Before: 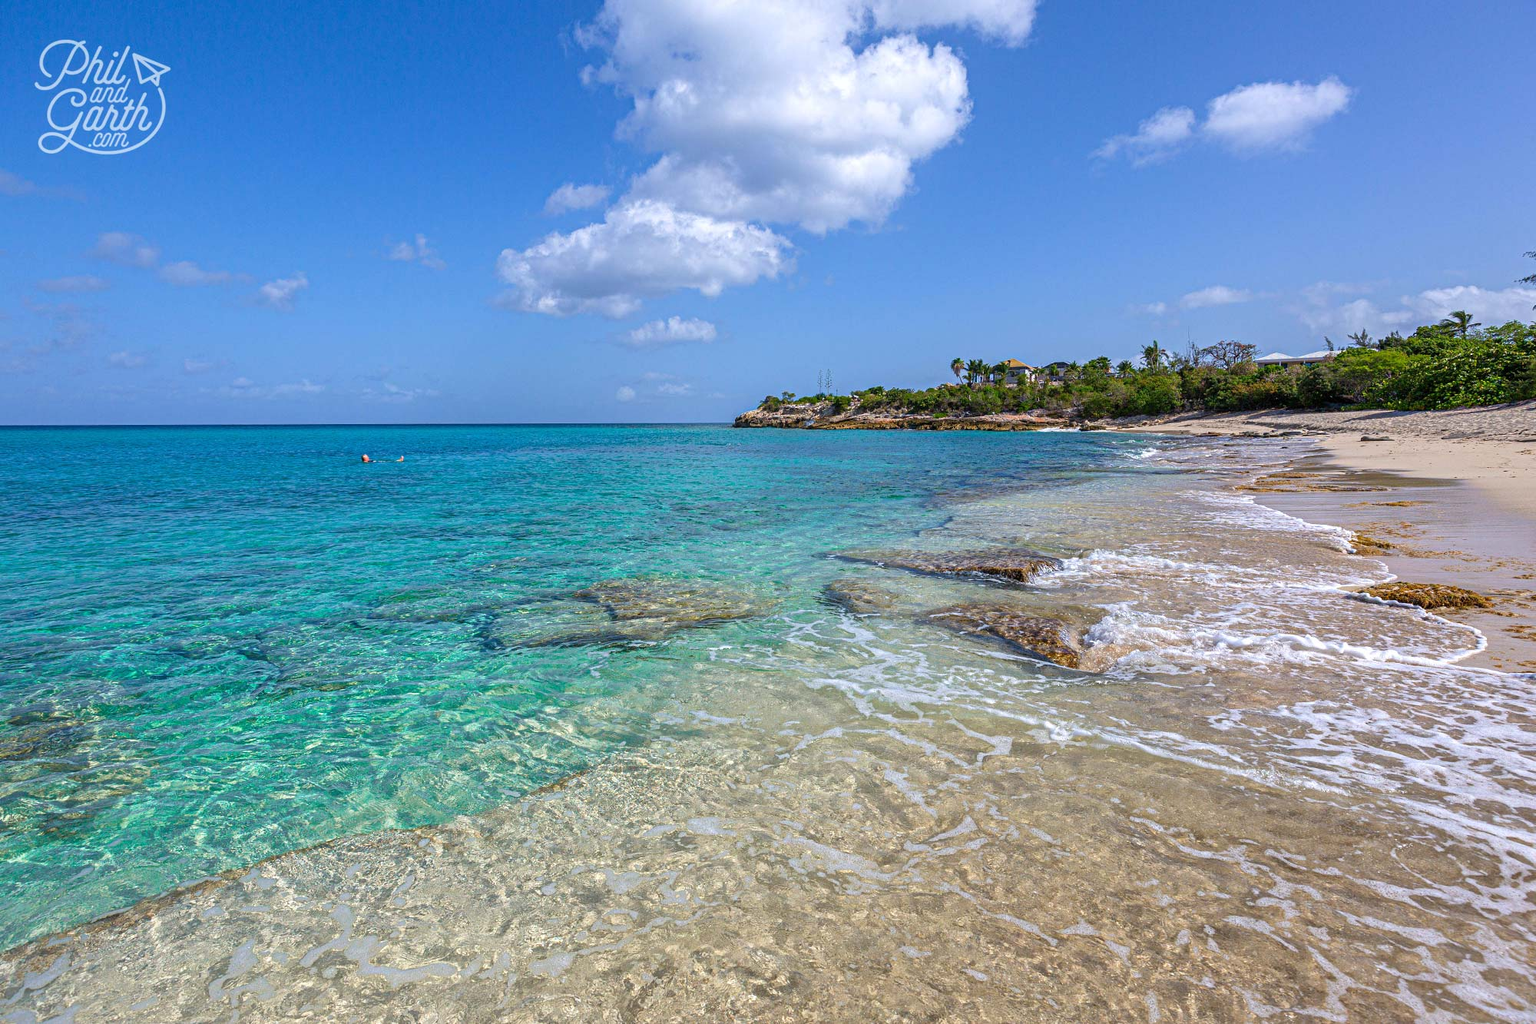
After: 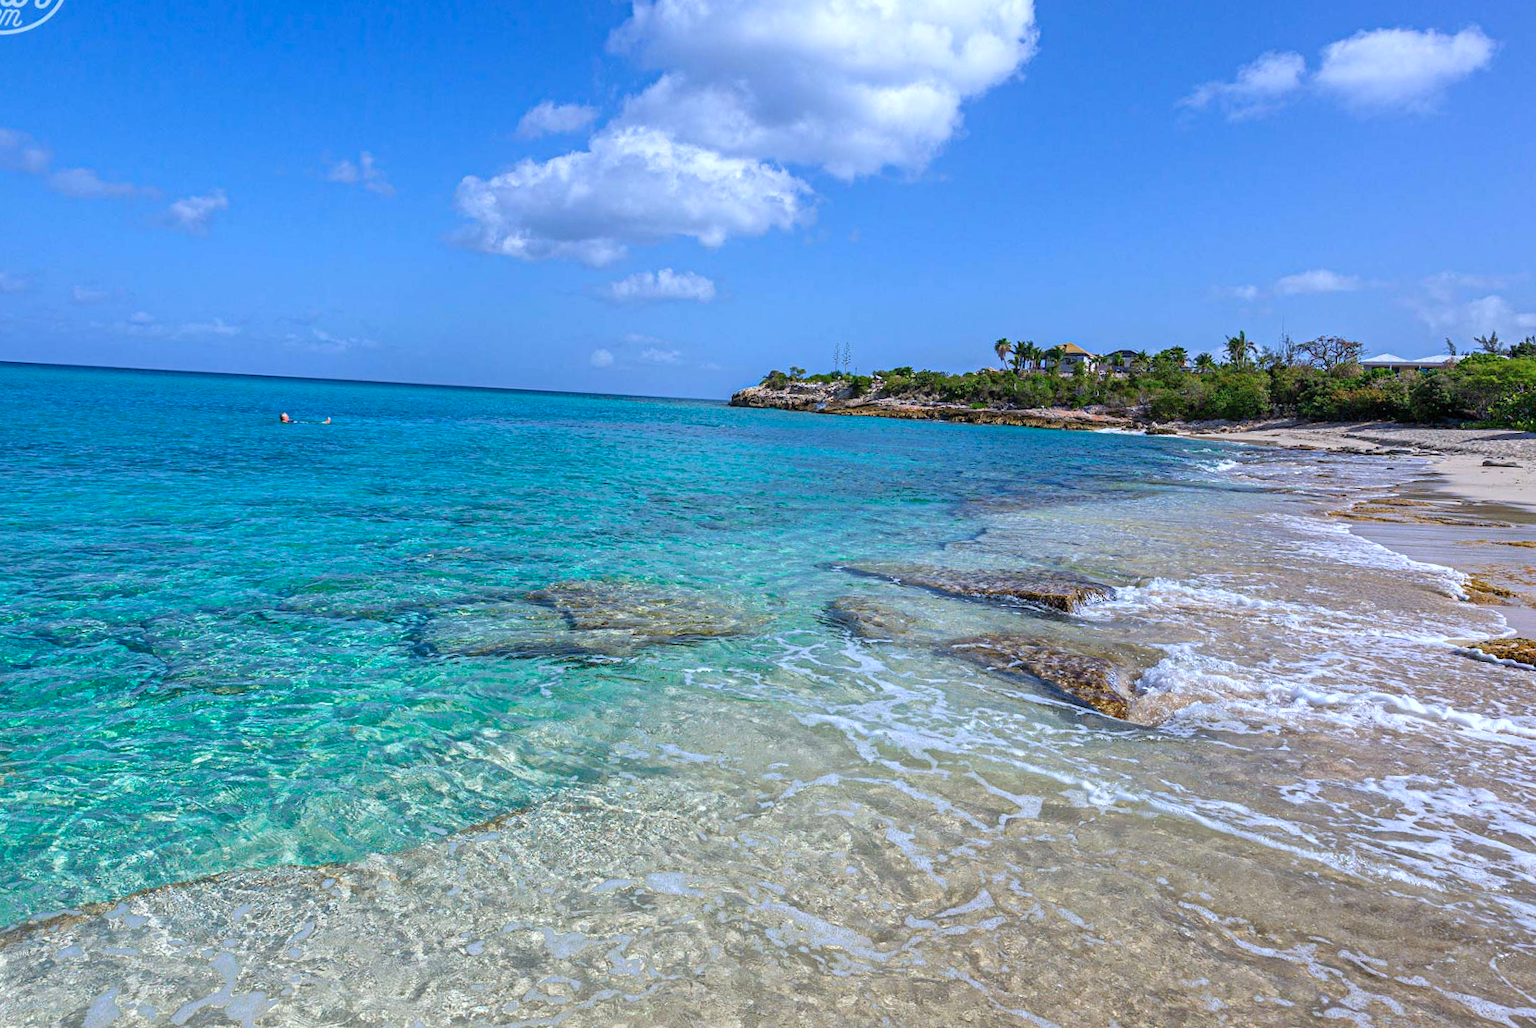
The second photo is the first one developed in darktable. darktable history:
color calibration: x 0.37, y 0.382, temperature 4318.48 K
crop and rotate: angle -3.31°, left 5.142%, top 5.19%, right 4.715%, bottom 4.233%
